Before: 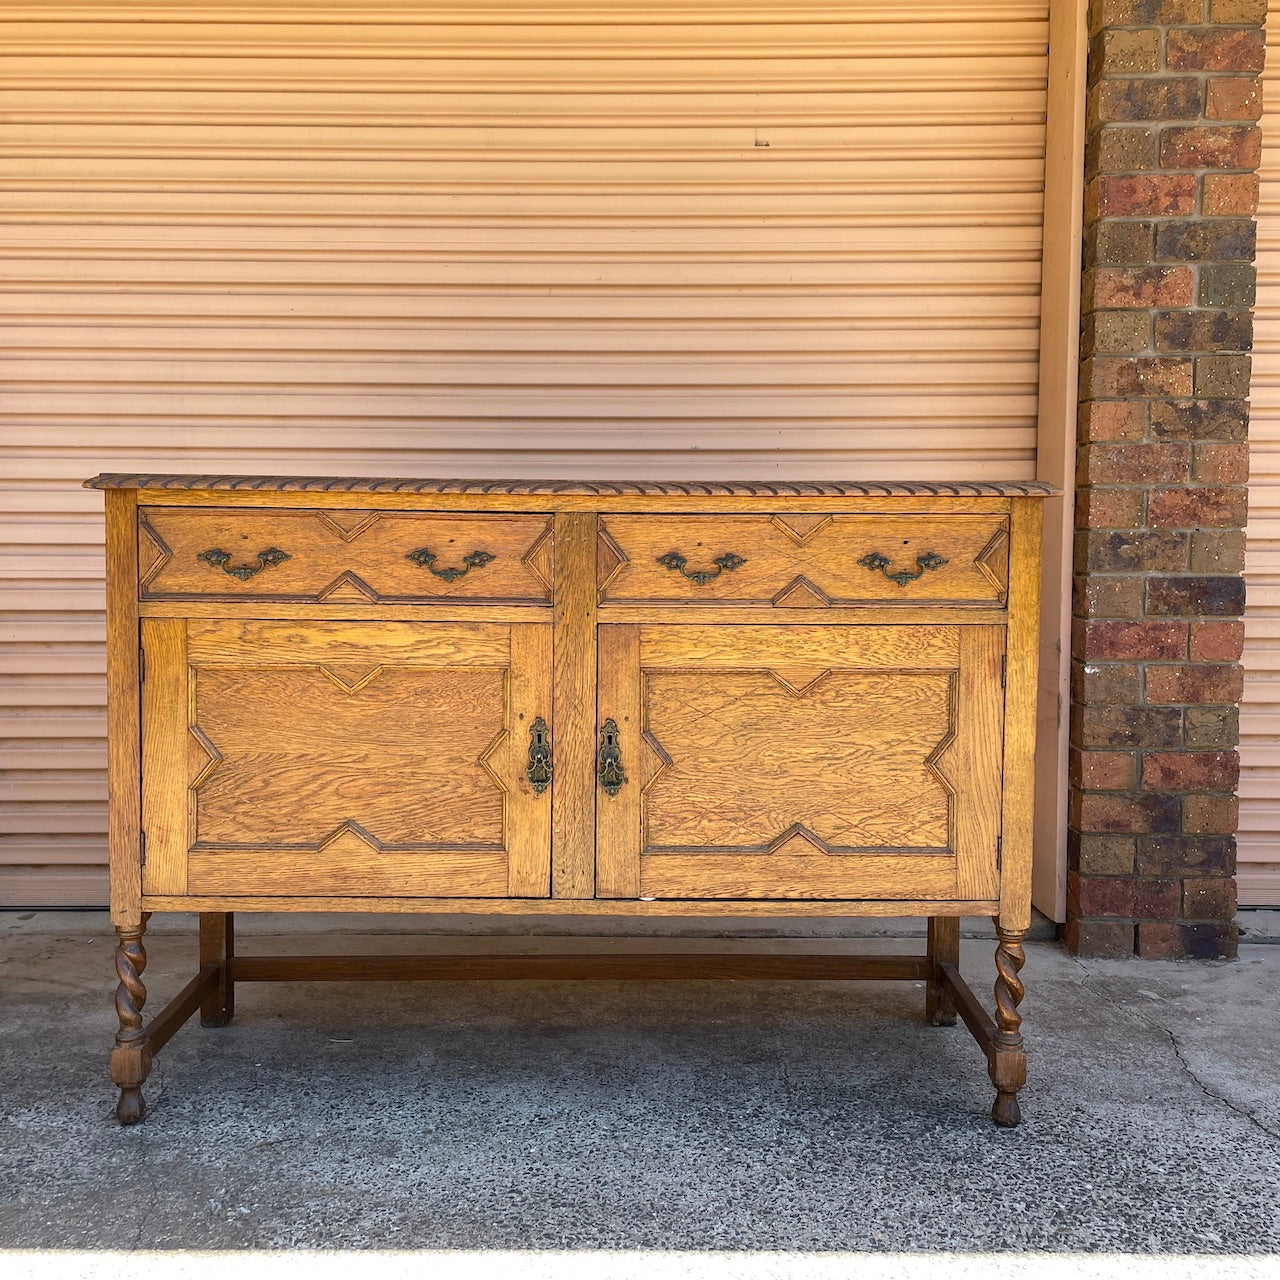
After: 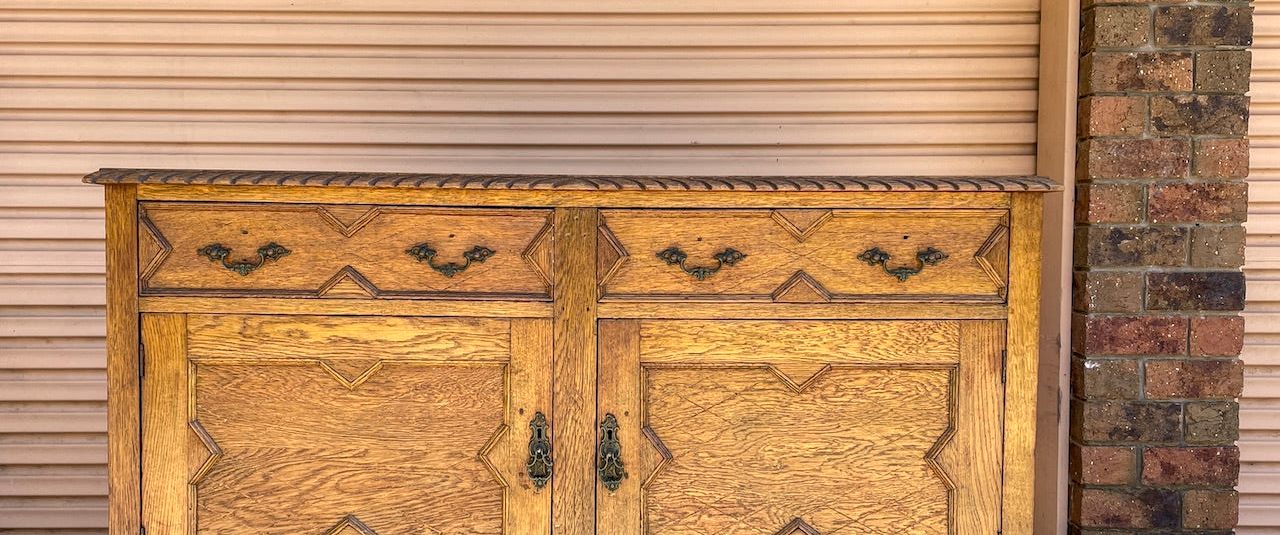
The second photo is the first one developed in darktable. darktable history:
local contrast: detail 130%
crop and rotate: top 23.84%, bottom 34.294%
